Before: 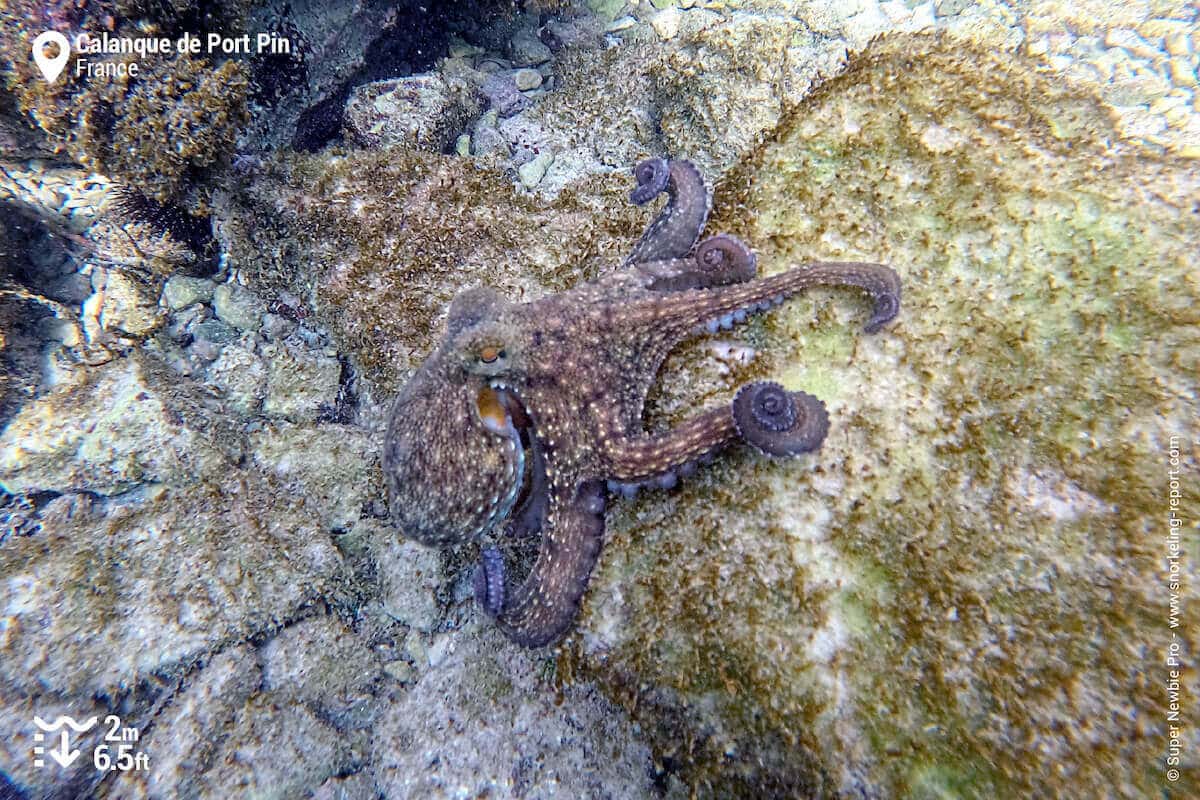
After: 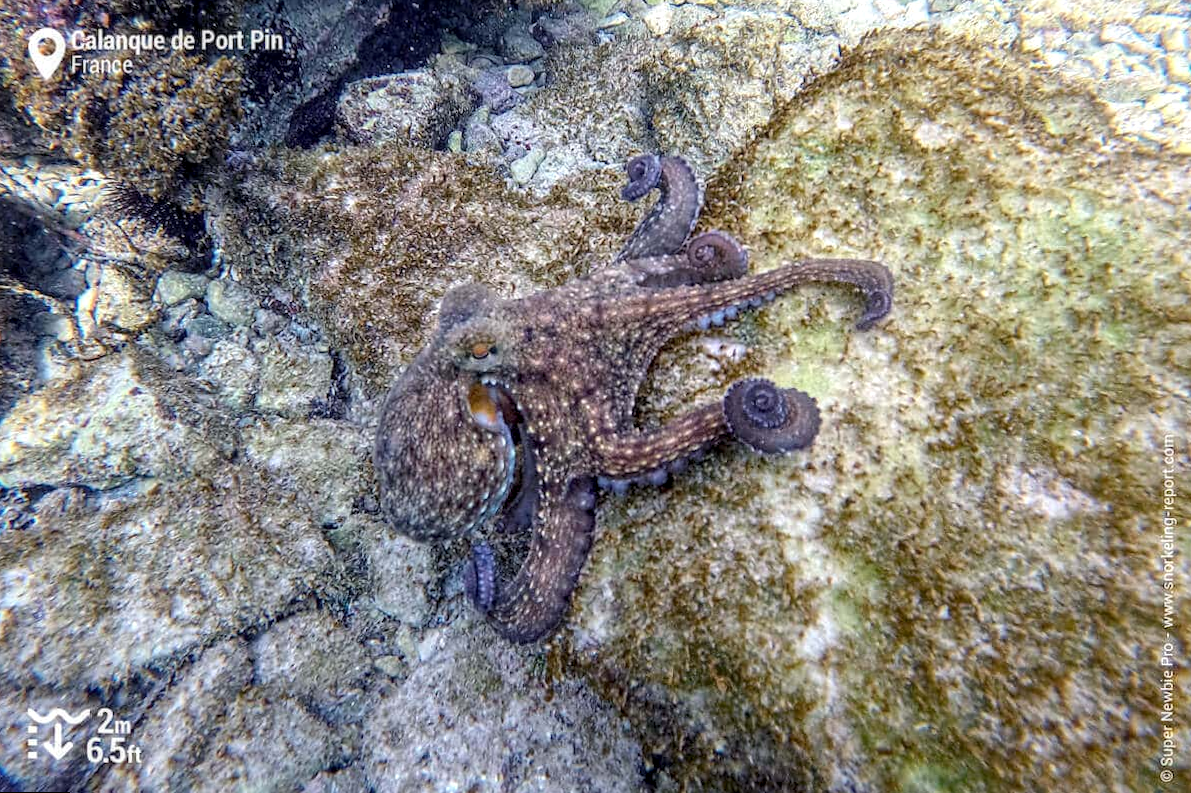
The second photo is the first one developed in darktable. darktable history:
local contrast: on, module defaults
rotate and perspective: rotation 0.192°, lens shift (horizontal) -0.015, crop left 0.005, crop right 0.996, crop top 0.006, crop bottom 0.99
